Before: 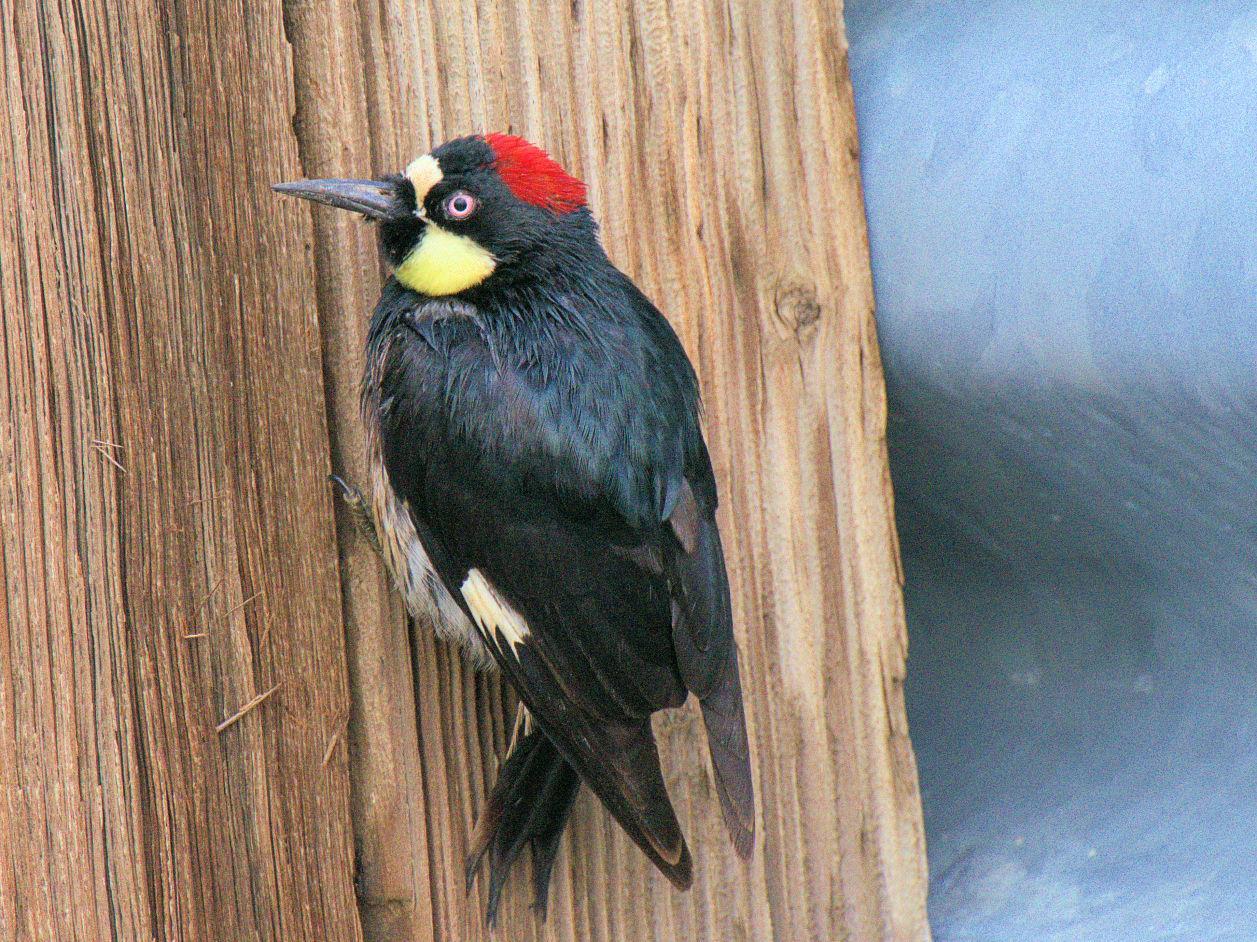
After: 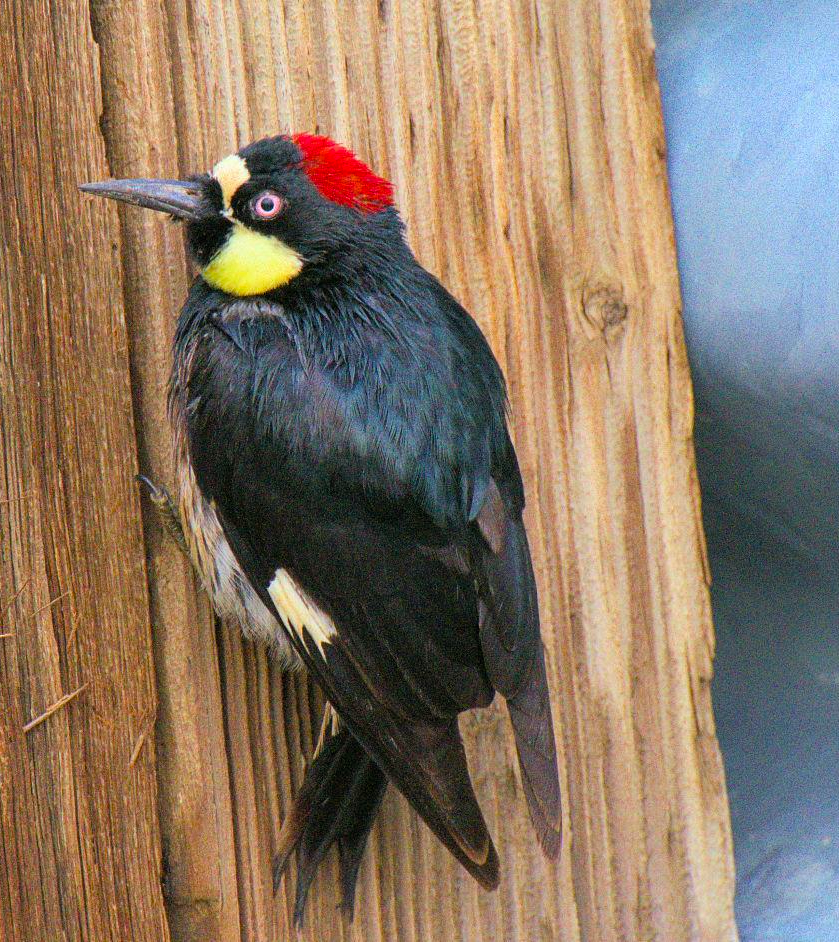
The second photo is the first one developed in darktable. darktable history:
crop: left 15.376%, right 17.843%
color balance rgb: power › luminance -3.563%, power › chroma 0.55%, power › hue 41.13°, perceptual saturation grading › global saturation 29.829%
